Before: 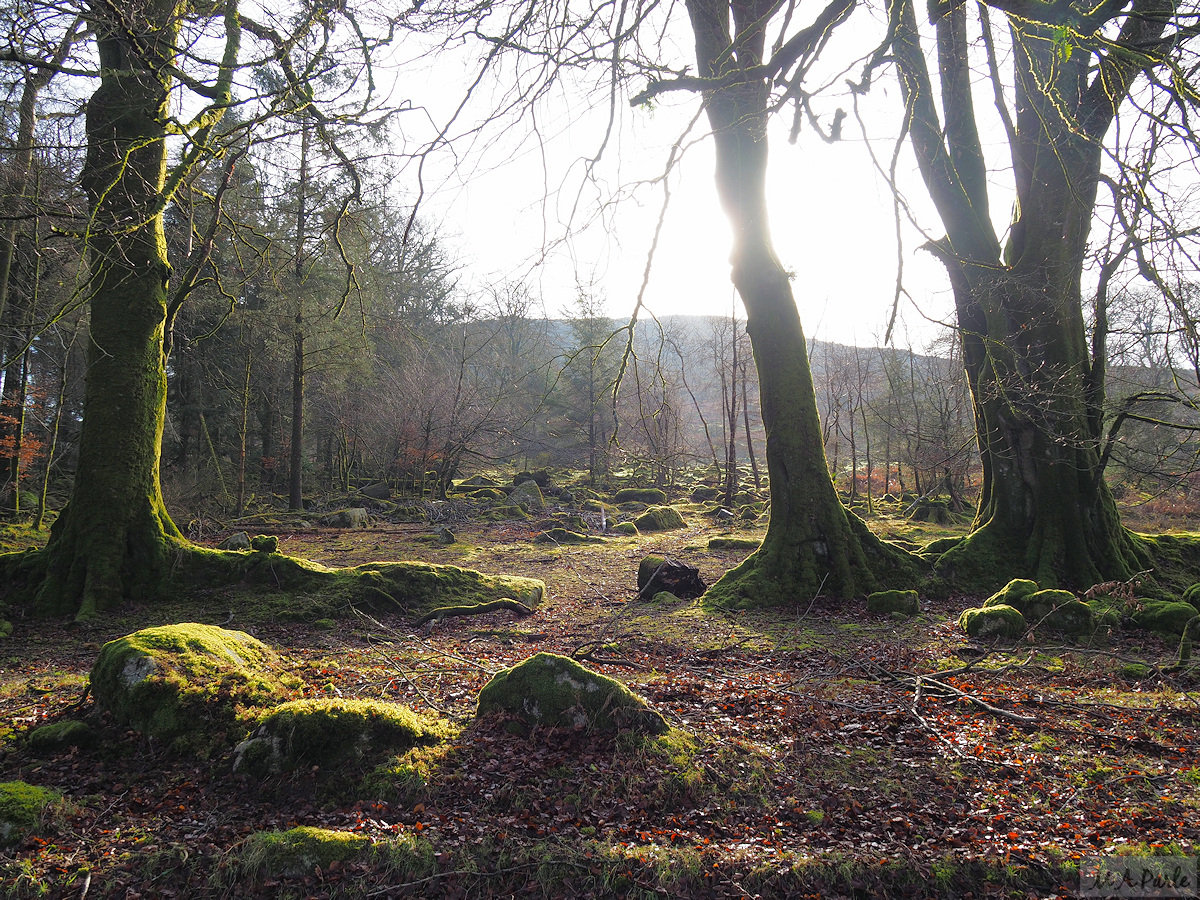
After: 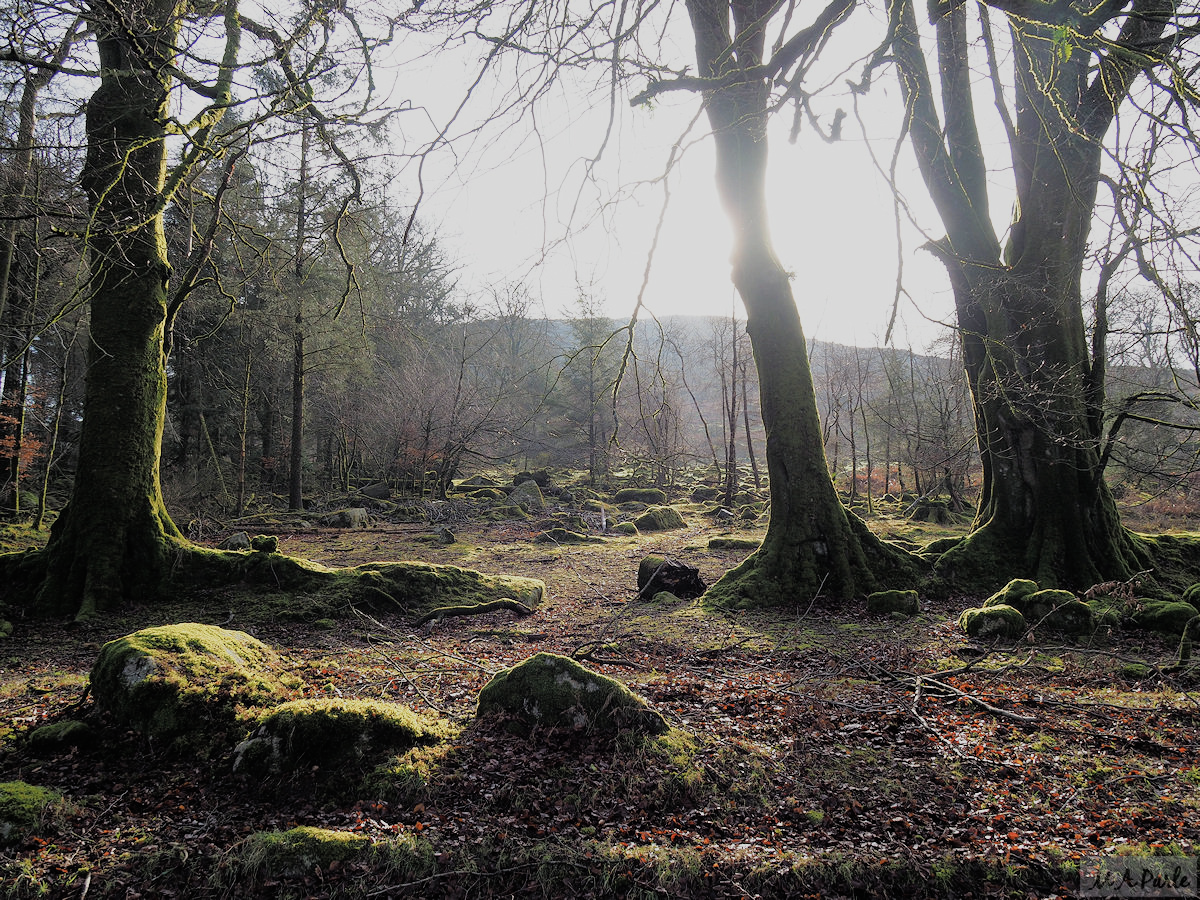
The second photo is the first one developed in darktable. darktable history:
filmic rgb: black relative exposure -7.92 EV, white relative exposure 4.13 EV, threshold 3 EV, hardness 4.02, latitude 51.22%, contrast 1.013, shadows ↔ highlights balance 5.35%, color science v5 (2021), contrast in shadows safe, contrast in highlights safe, enable highlight reconstruction true
color correction: saturation 0.8
